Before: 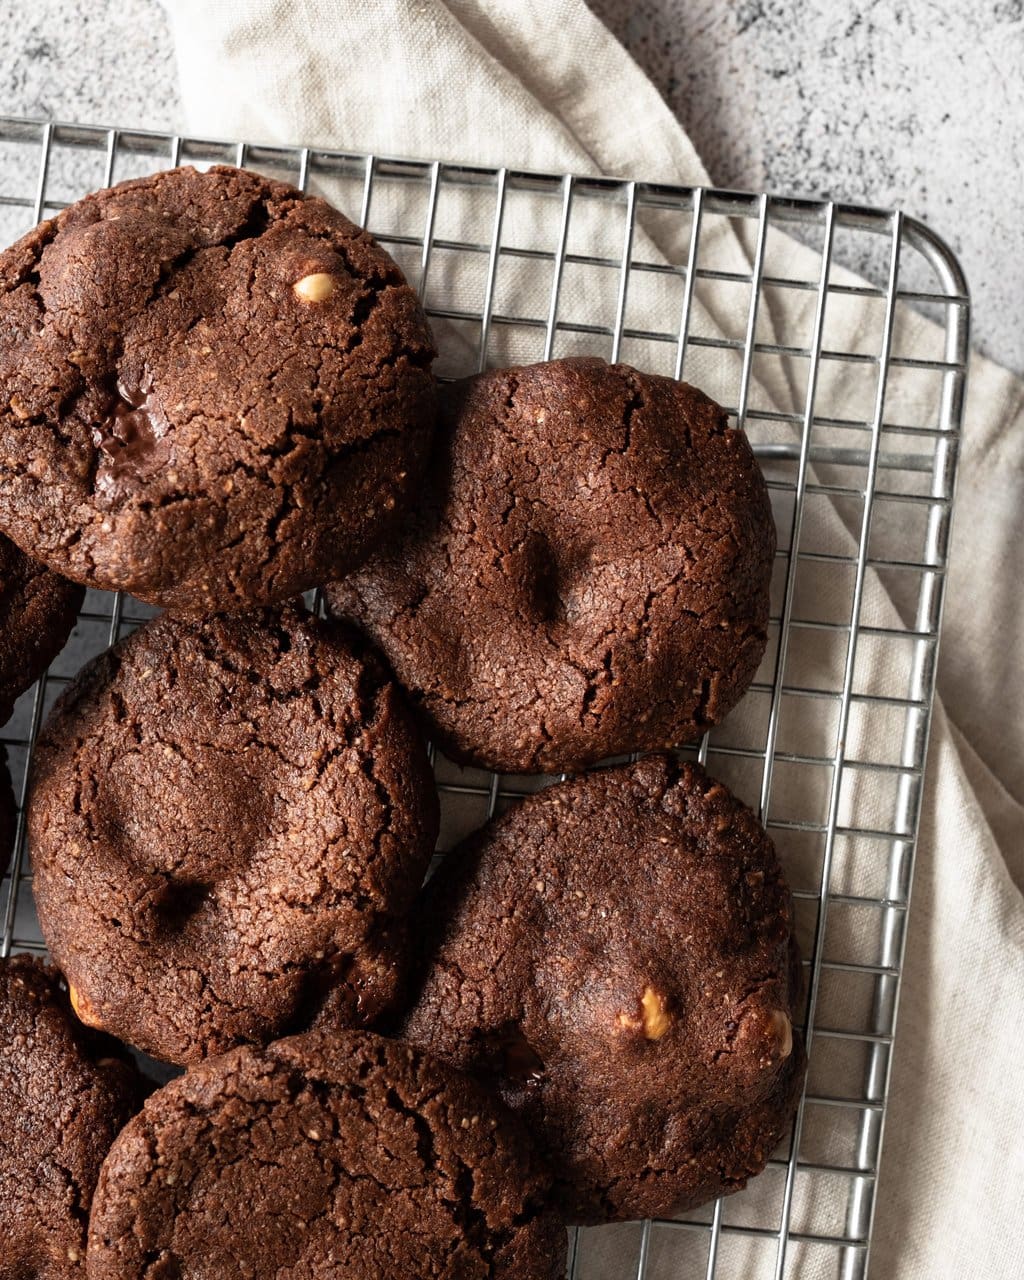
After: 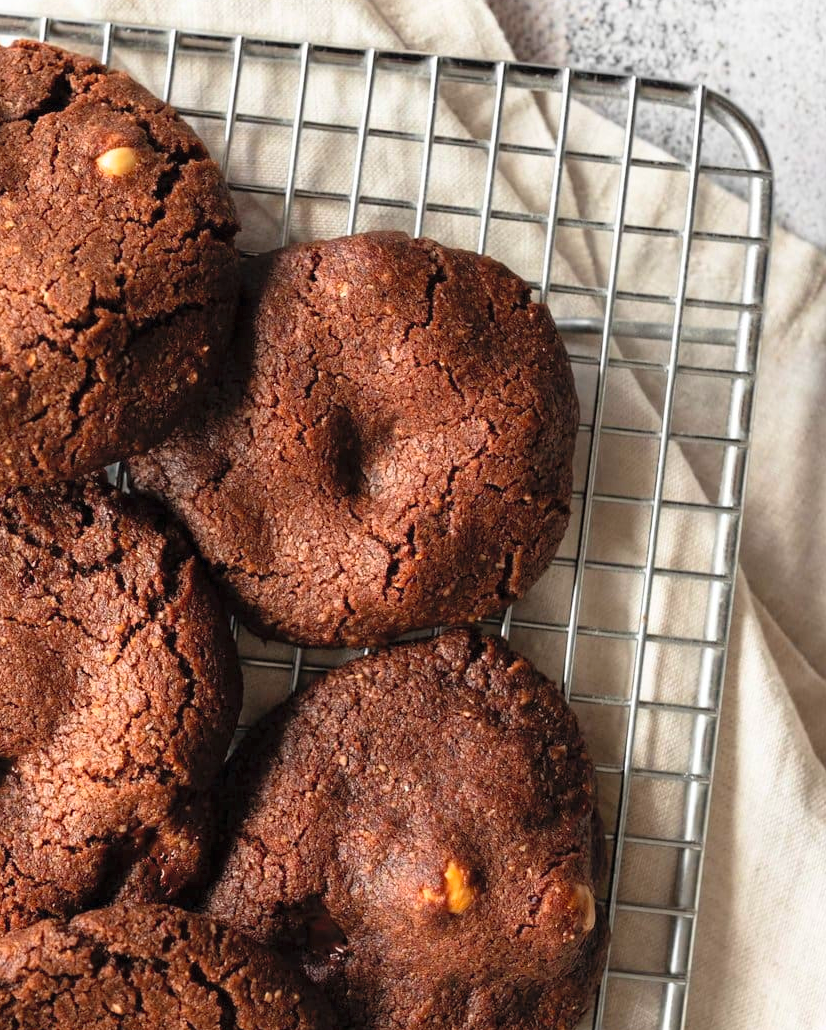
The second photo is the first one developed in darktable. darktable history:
contrast brightness saturation: contrast 0.066, brightness 0.175, saturation 0.417
crop: left 19.281%, top 9.859%, right 0.001%, bottom 9.631%
